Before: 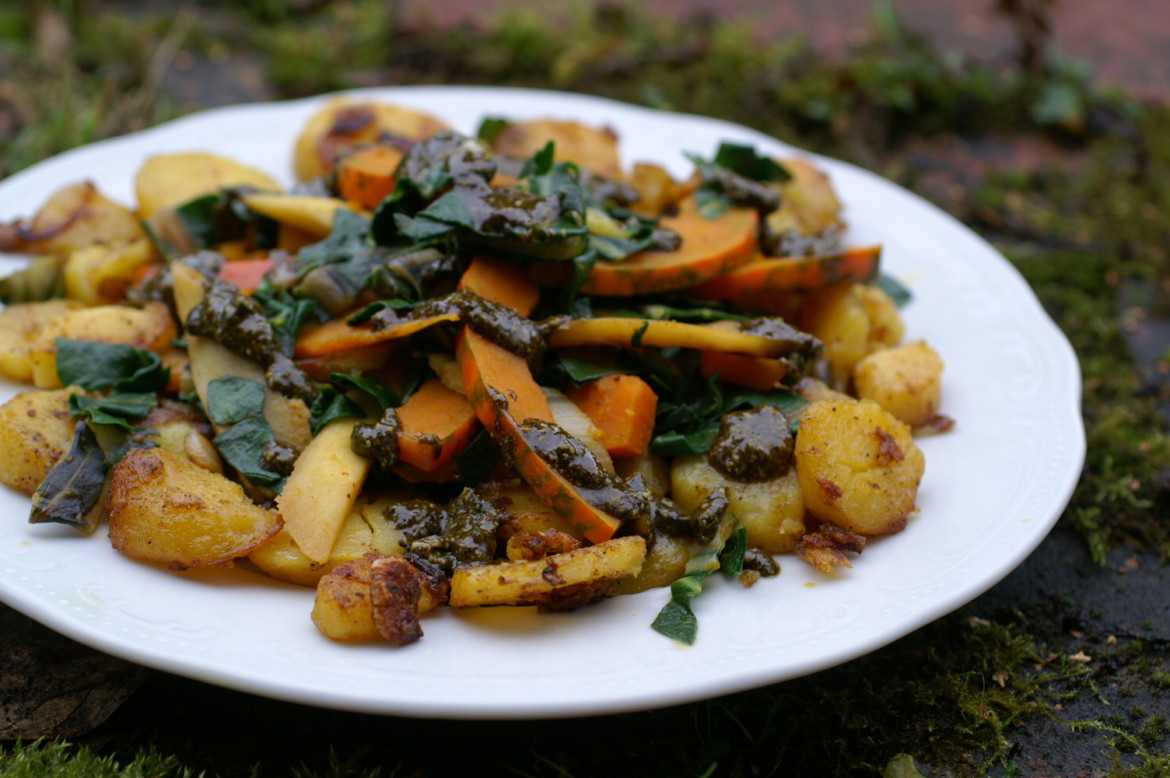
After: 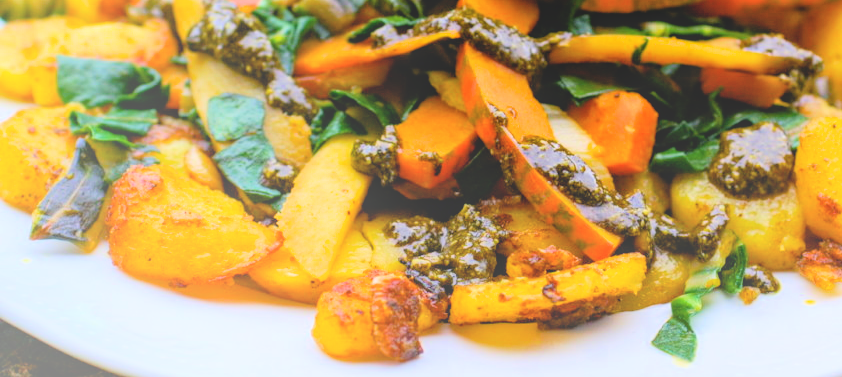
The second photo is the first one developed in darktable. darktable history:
local contrast: on, module defaults
color balance rgb: perceptual saturation grading › global saturation 20%, global vibrance 20%
crop: top 36.498%, right 27.964%, bottom 14.995%
exposure: black level correction 0.001, exposure 1.822 EV, compensate exposure bias true, compensate highlight preservation false
filmic rgb: black relative exposure -7.15 EV, white relative exposure 5.36 EV, hardness 3.02, color science v6 (2022)
bloom: size 38%, threshold 95%, strength 30%
